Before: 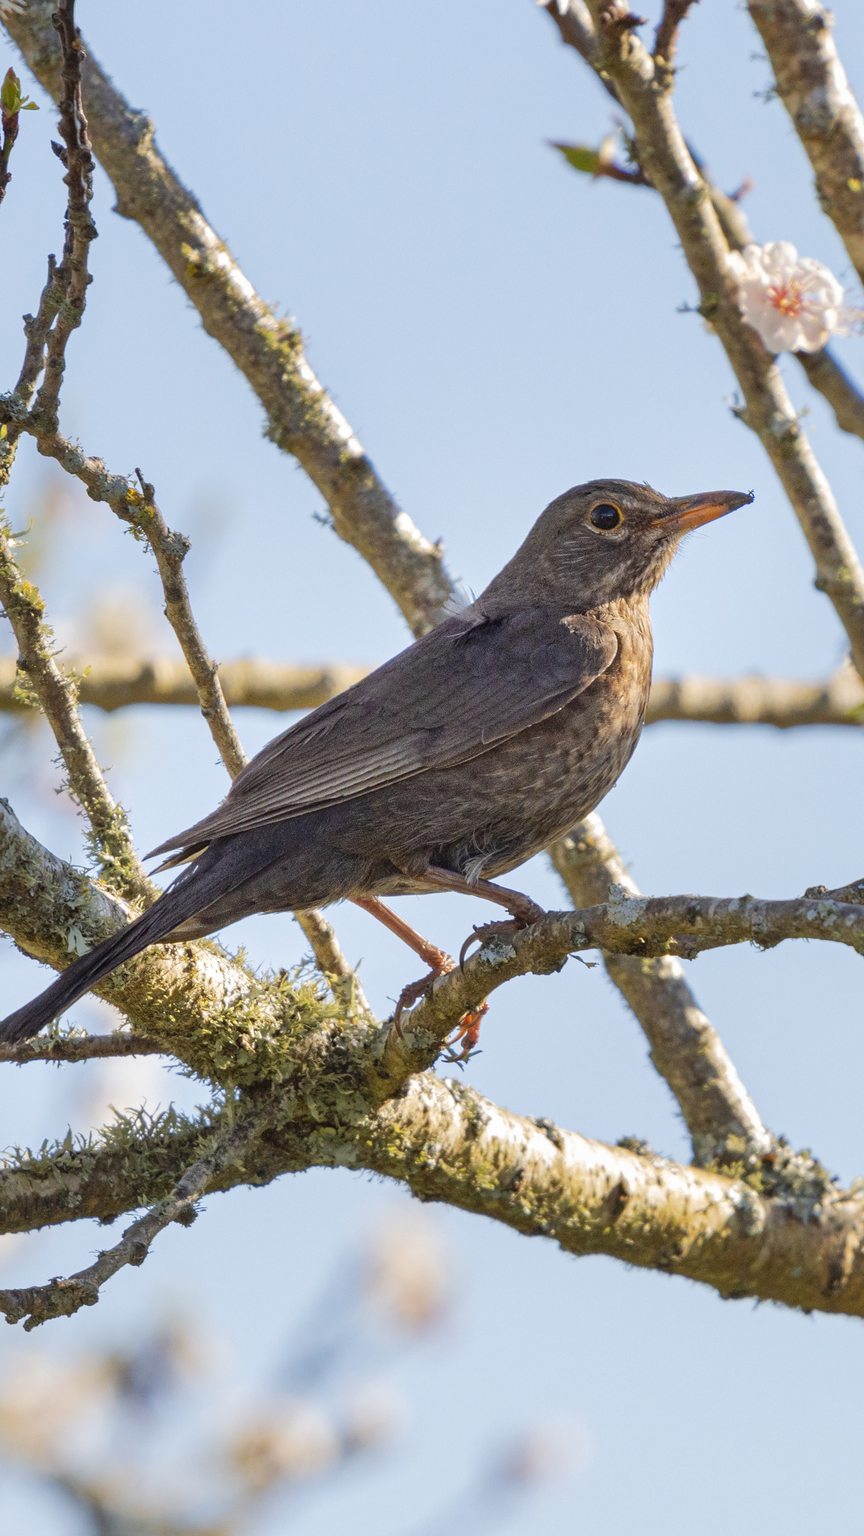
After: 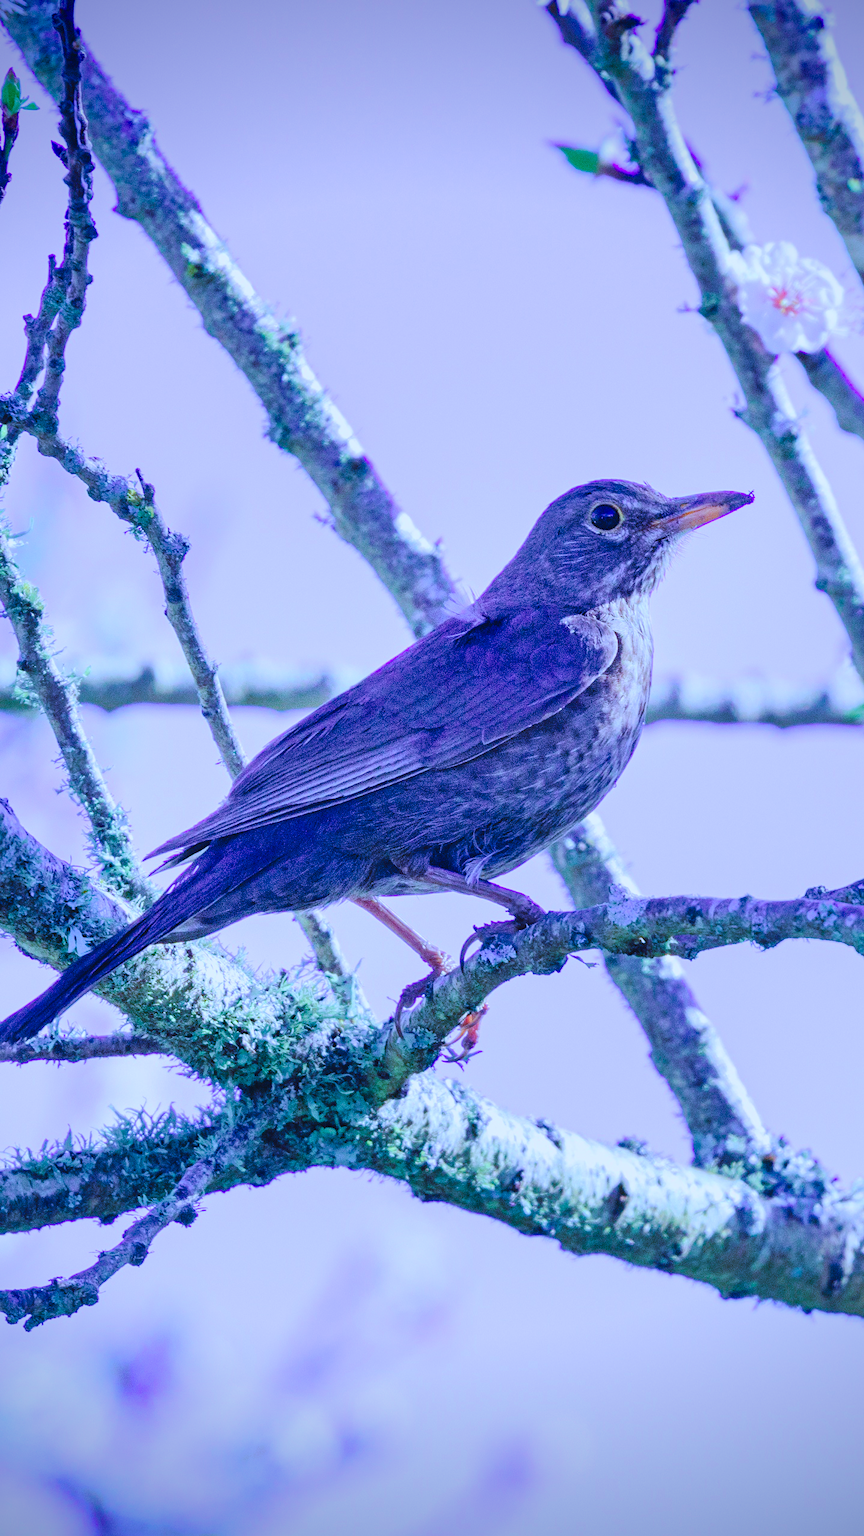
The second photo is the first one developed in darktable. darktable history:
velvia: on, module defaults
color calibration: output R [0.948, 0.091, -0.04, 0], output G [-0.3, 1.384, -0.085, 0], output B [-0.108, 0.061, 1.08, 0], illuminant as shot in camera, x 0.484, y 0.43, temperature 2405.29 K
vignetting: fall-off start 88.53%, fall-off radius 44.2%, saturation 0.376, width/height ratio 1.161
tone curve: curves: ch0 [(0, 0) (0.003, 0.034) (0.011, 0.038) (0.025, 0.046) (0.044, 0.054) (0.069, 0.06) (0.1, 0.079) (0.136, 0.114) (0.177, 0.151) (0.224, 0.213) (0.277, 0.293) (0.335, 0.385) (0.399, 0.482) (0.468, 0.578) (0.543, 0.655) (0.623, 0.724) (0.709, 0.786) (0.801, 0.854) (0.898, 0.922) (1, 1)], preserve colors none
